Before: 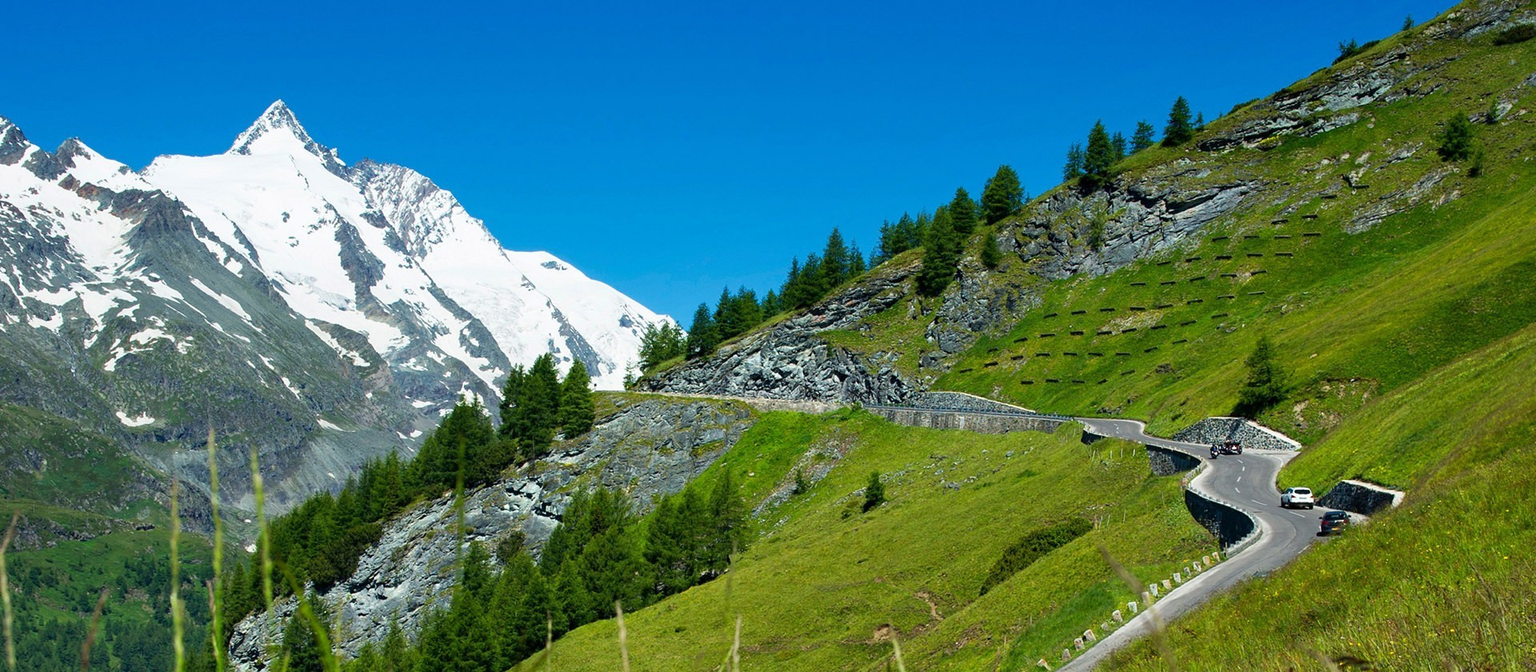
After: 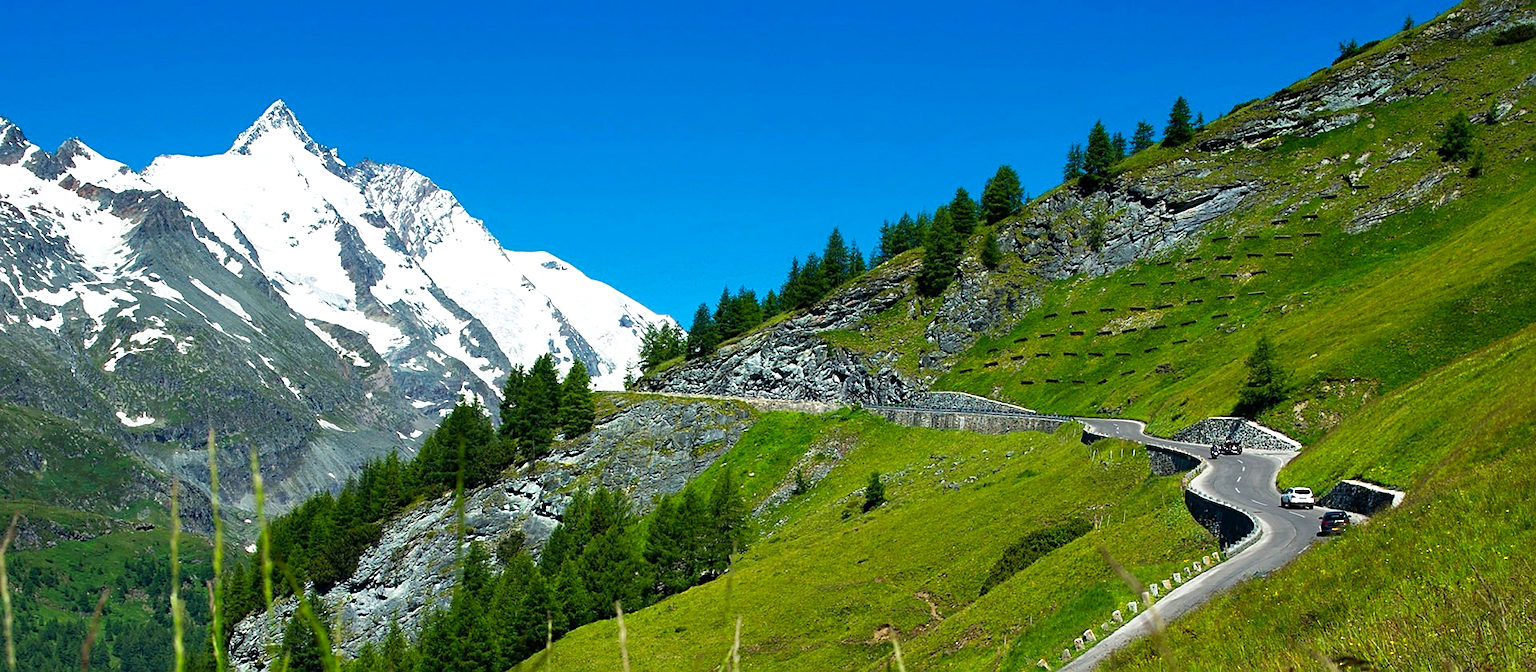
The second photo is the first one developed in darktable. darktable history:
color balance: contrast 8.5%, output saturation 105%
sharpen: radius 1.864, amount 0.398, threshold 1.271
